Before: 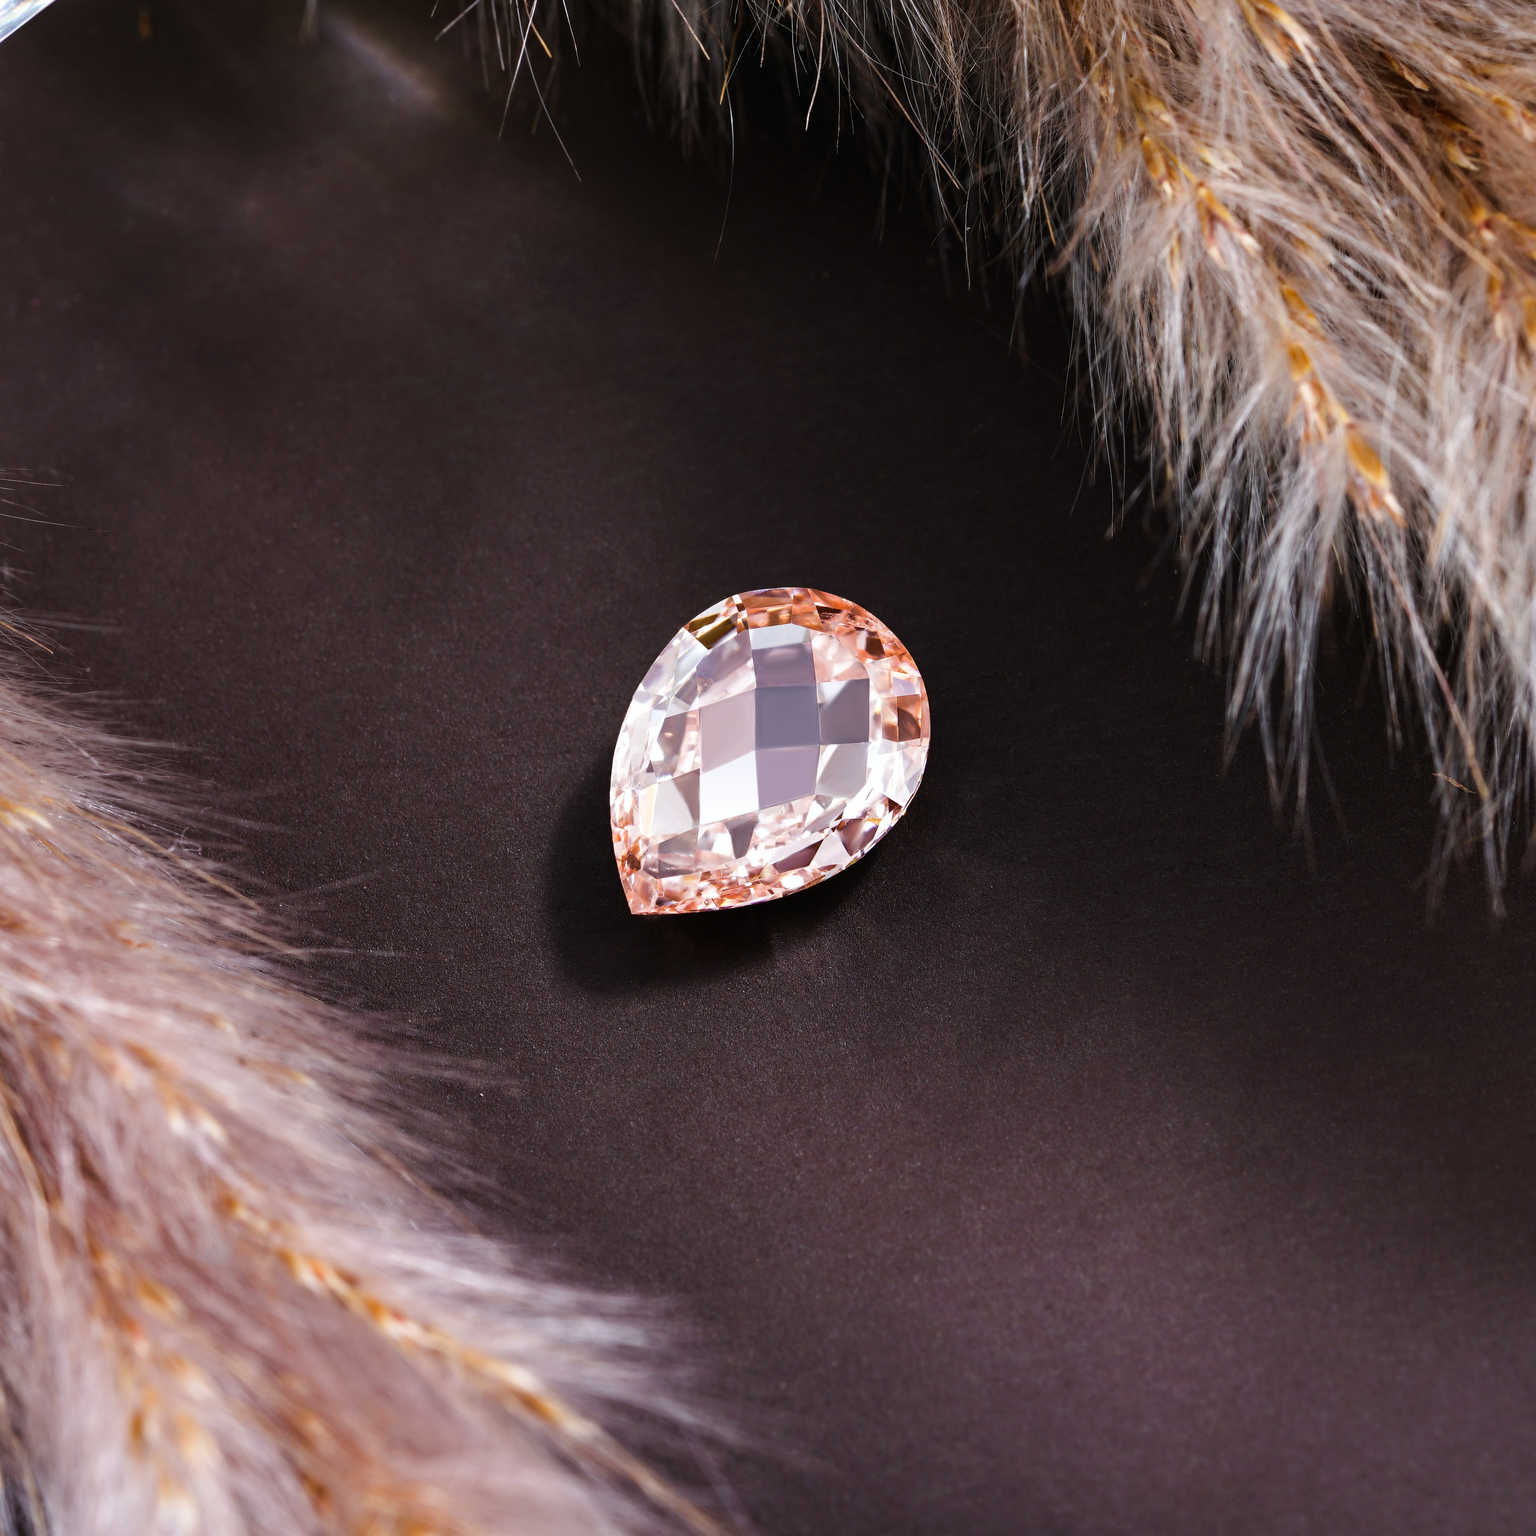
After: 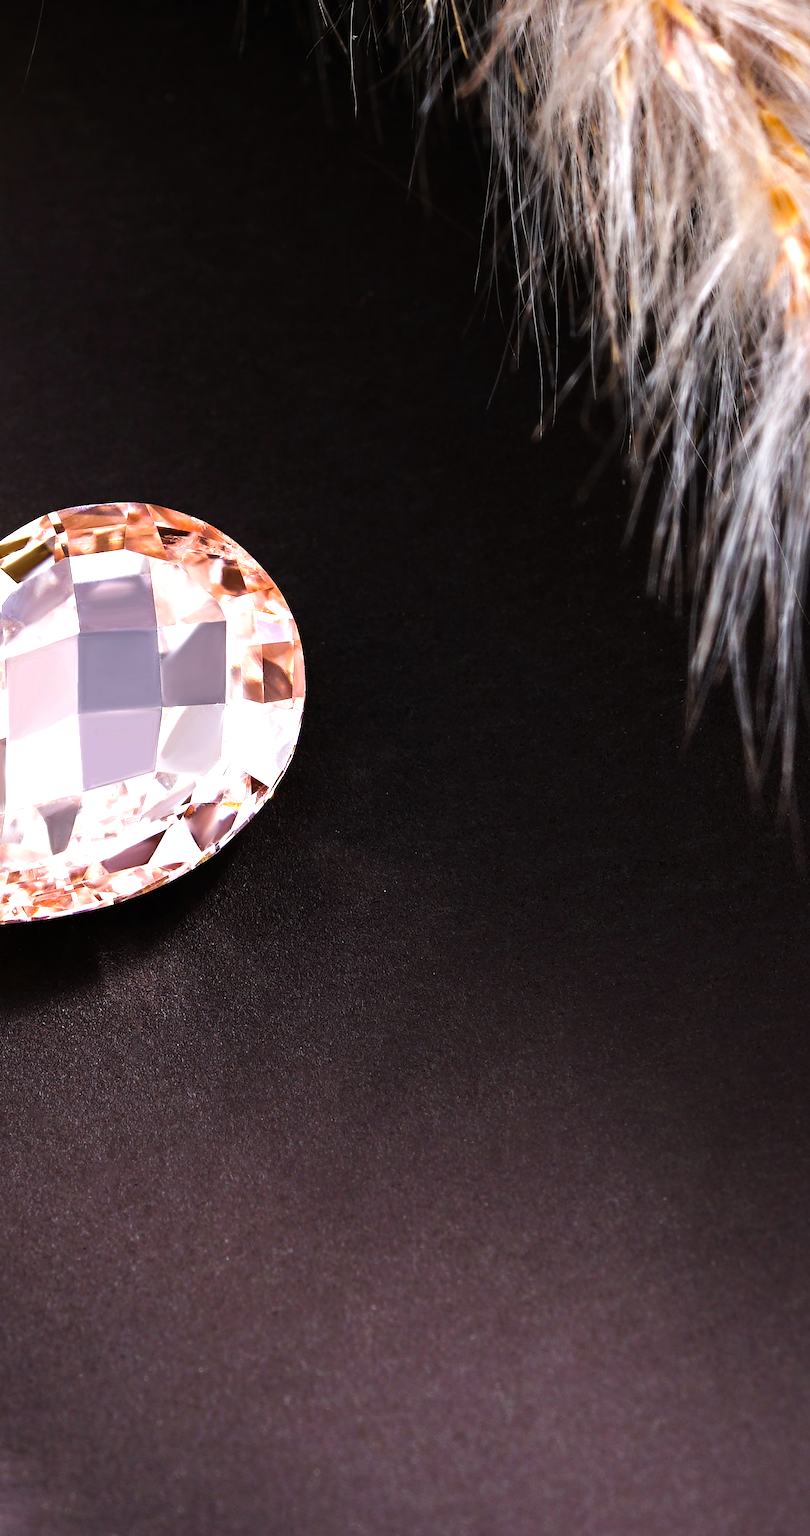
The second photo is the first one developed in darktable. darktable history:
tone equalizer: -8 EV -0.716 EV, -7 EV -0.676 EV, -6 EV -0.626 EV, -5 EV -0.379 EV, -3 EV 0.371 EV, -2 EV 0.6 EV, -1 EV 0.681 EV, +0 EV 0.738 EV
crop: left 45.277%, top 13.026%, right 14.043%, bottom 9.898%
